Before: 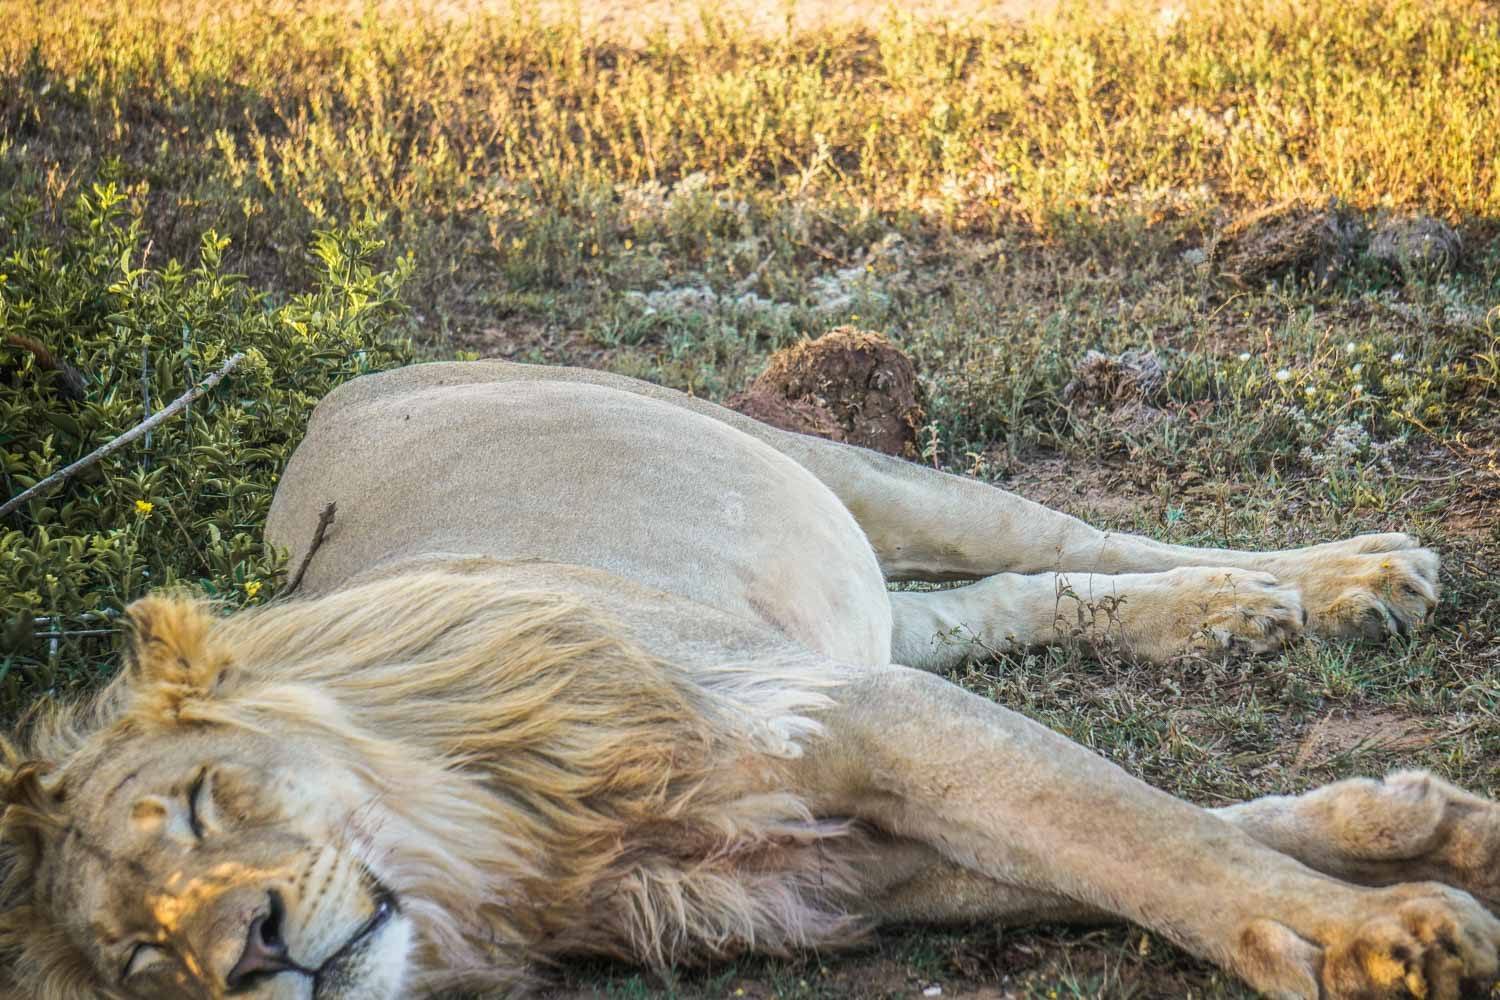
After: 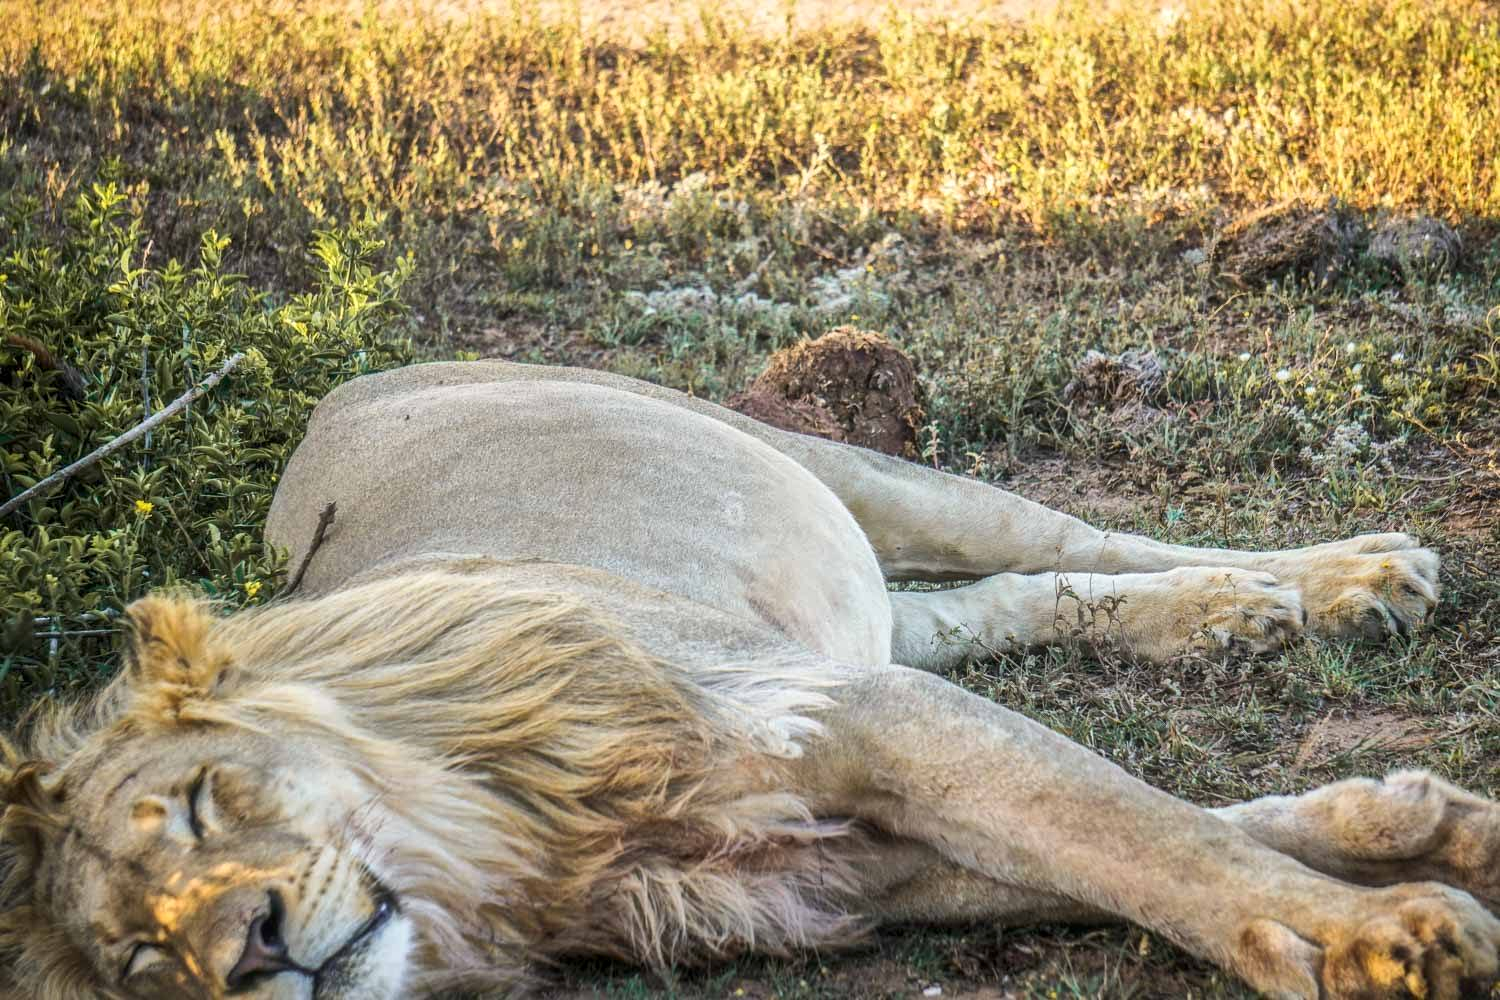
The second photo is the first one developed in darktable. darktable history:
local contrast: mode bilateral grid, contrast 19, coarseness 51, detail 133%, midtone range 0.2
